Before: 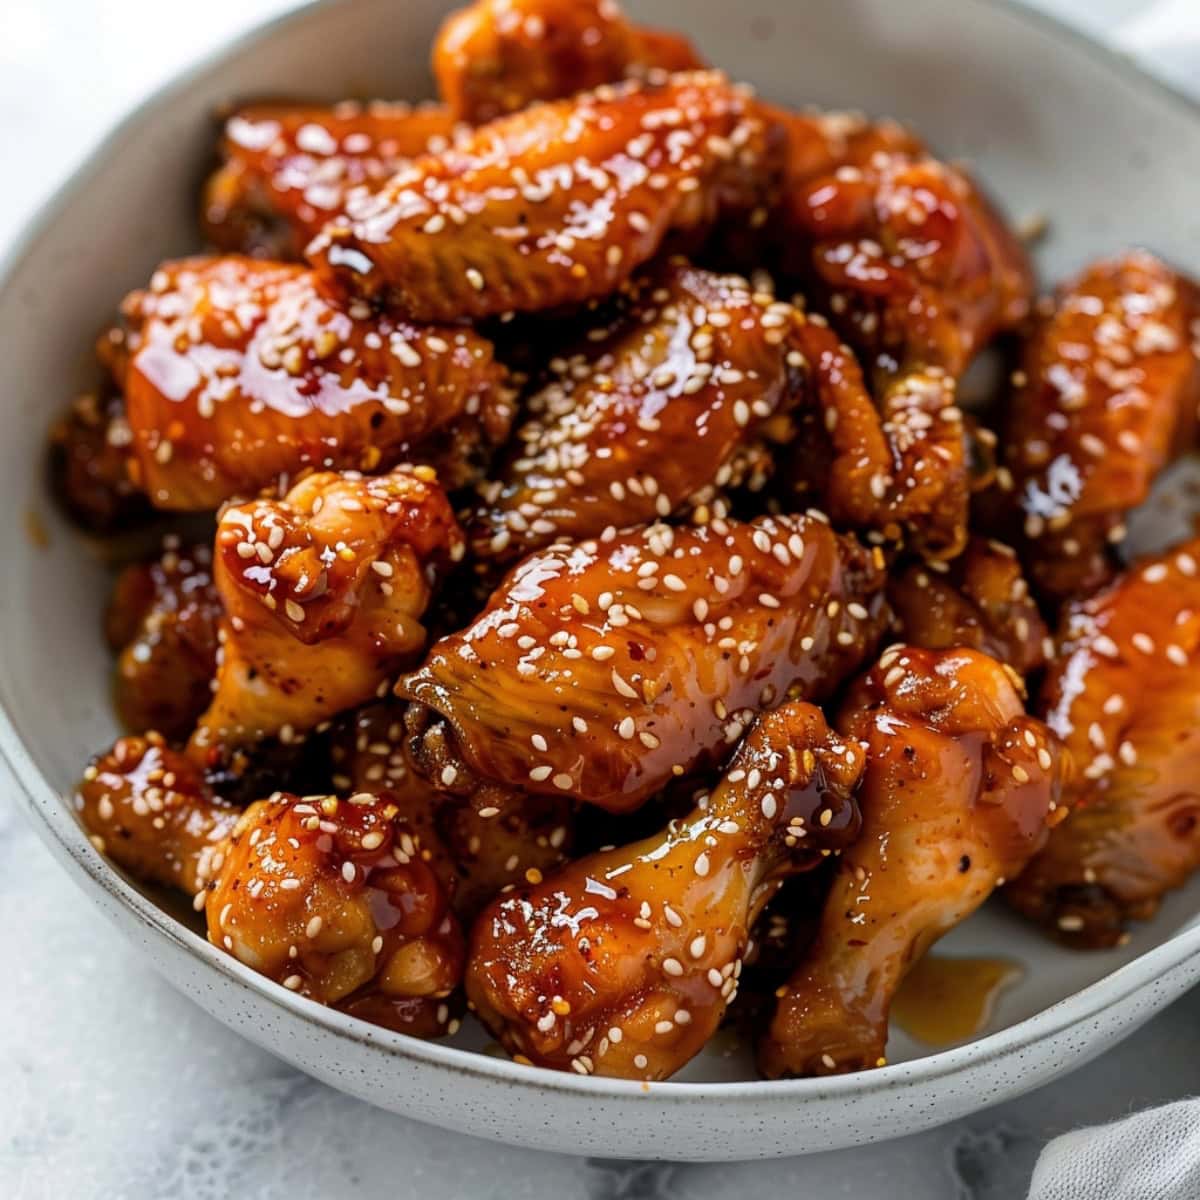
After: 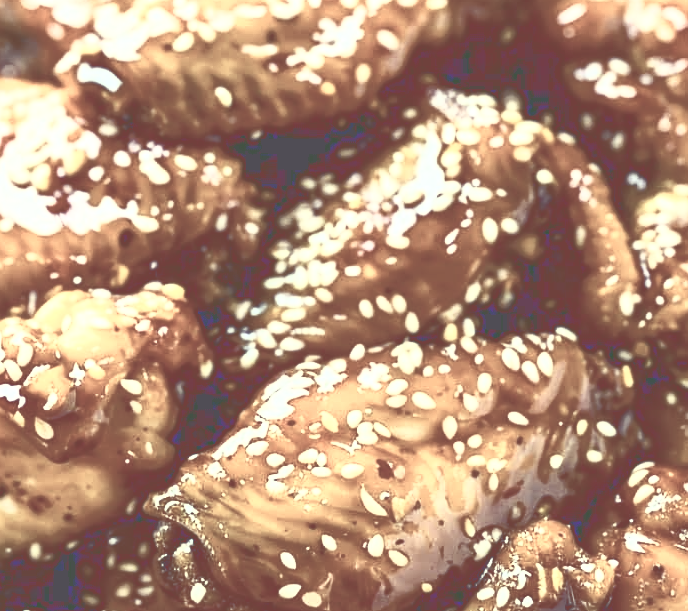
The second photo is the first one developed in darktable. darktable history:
exposure: black level correction 0, exposure 0.699 EV, compensate highlight preservation false
color balance rgb: perceptual saturation grading › global saturation 20%, perceptual saturation grading › highlights -49.023%, perceptual saturation grading › shadows 25.475%, perceptual brilliance grading › global brilliance 14.582%, perceptual brilliance grading › shadows -35.821%
base curve: curves: ch0 [(0, 0.036) (0.007, 0.037) (0.604, 0.887) (1, 1)]
color calibration: illuminant as shot in camera, x 0.358, y 0.373, temperature 4628.91 K
color correction: highlights a* -20.53, highlights b* 21.01, shadows a* 19.24, shadows b* -20.41, saturation 0.414
tone curve: curves: ch0 [(0, 0) (0.003, 0.013) (0.011, 0.017) (0.025, 0.035) (0.044, 0.093) (0.069, 0.146) (0.1, 0.179) (0.136, 0.243) (0.177, 0.294) (0.224, 0.332) (0.277, 0.412) (0.335, 0.454) (0.399, 0.531) (0.468, 0.611) (0.543, 0.669) (0.623, 0.738) (0.709, 0.823) (0.801, 0.881) (0.898, 0.951) (1, 1)], color space Lab, independent channels, preserve colors none
crop: left 20.994%, top 15.221%, right 21.644%, bottom 33.795%
